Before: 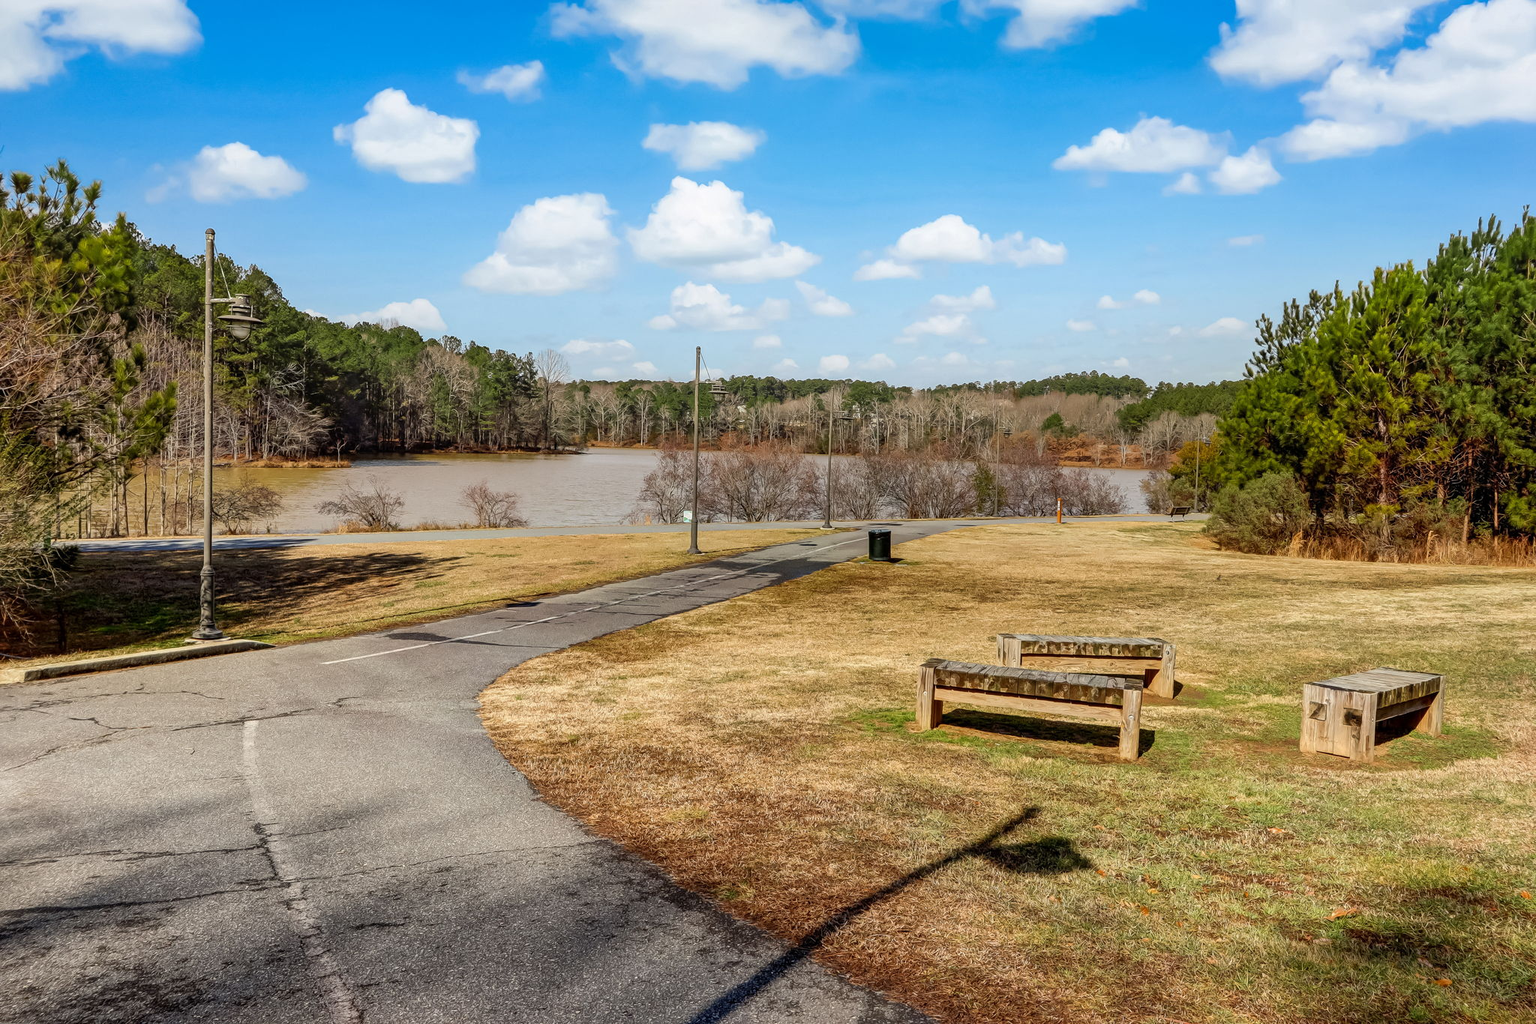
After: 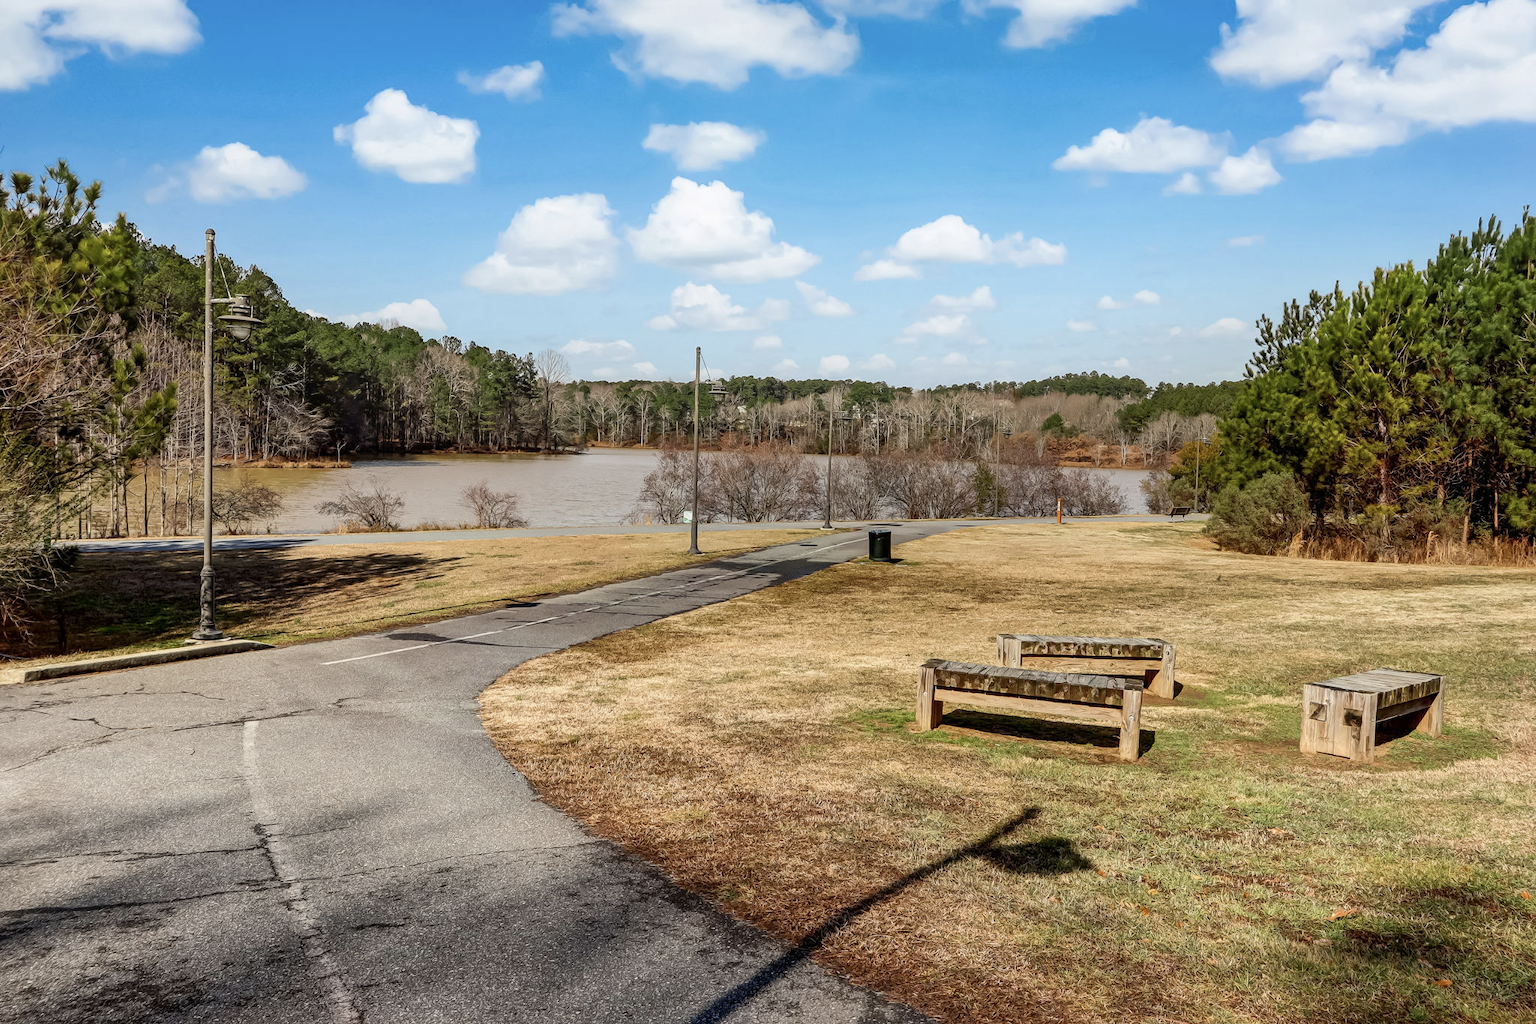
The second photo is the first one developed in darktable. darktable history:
contrast brightness saturation: contrast 0.106, saturation -0.167
exposure: exposure -0.012 EV, compensate highlight preservation false
